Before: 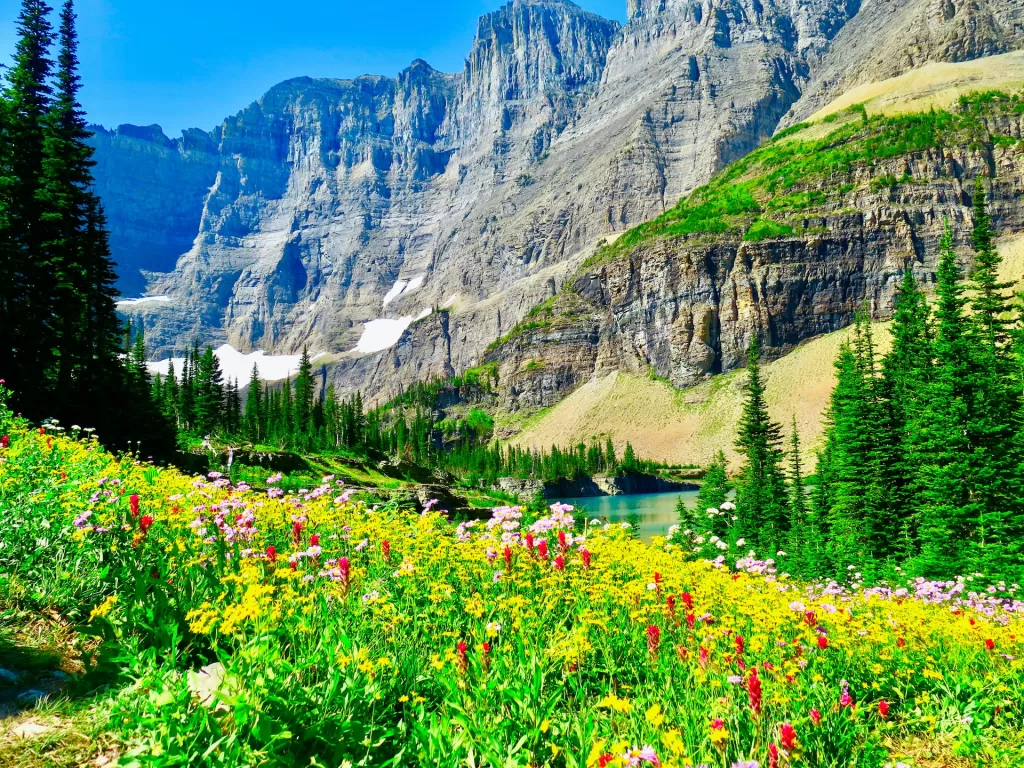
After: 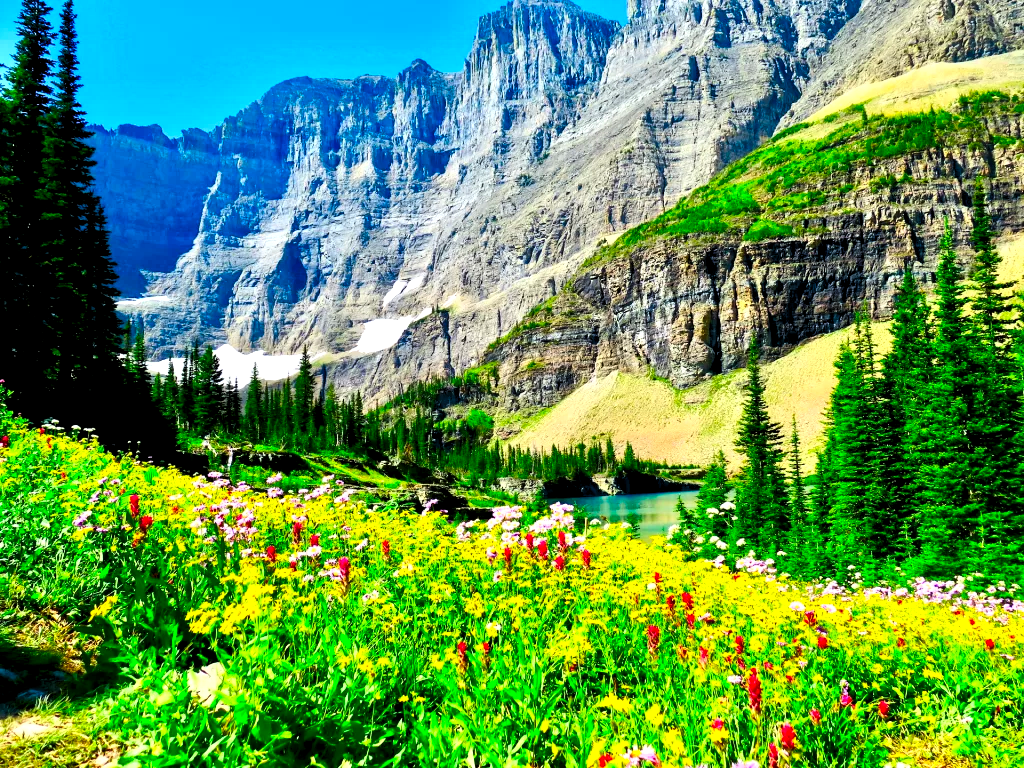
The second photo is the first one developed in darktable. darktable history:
contrast brightness saturation: contrast 0.176, saturation 0.302
levels: black 8.58%, levels [0.062, 0.494, 0.925]
